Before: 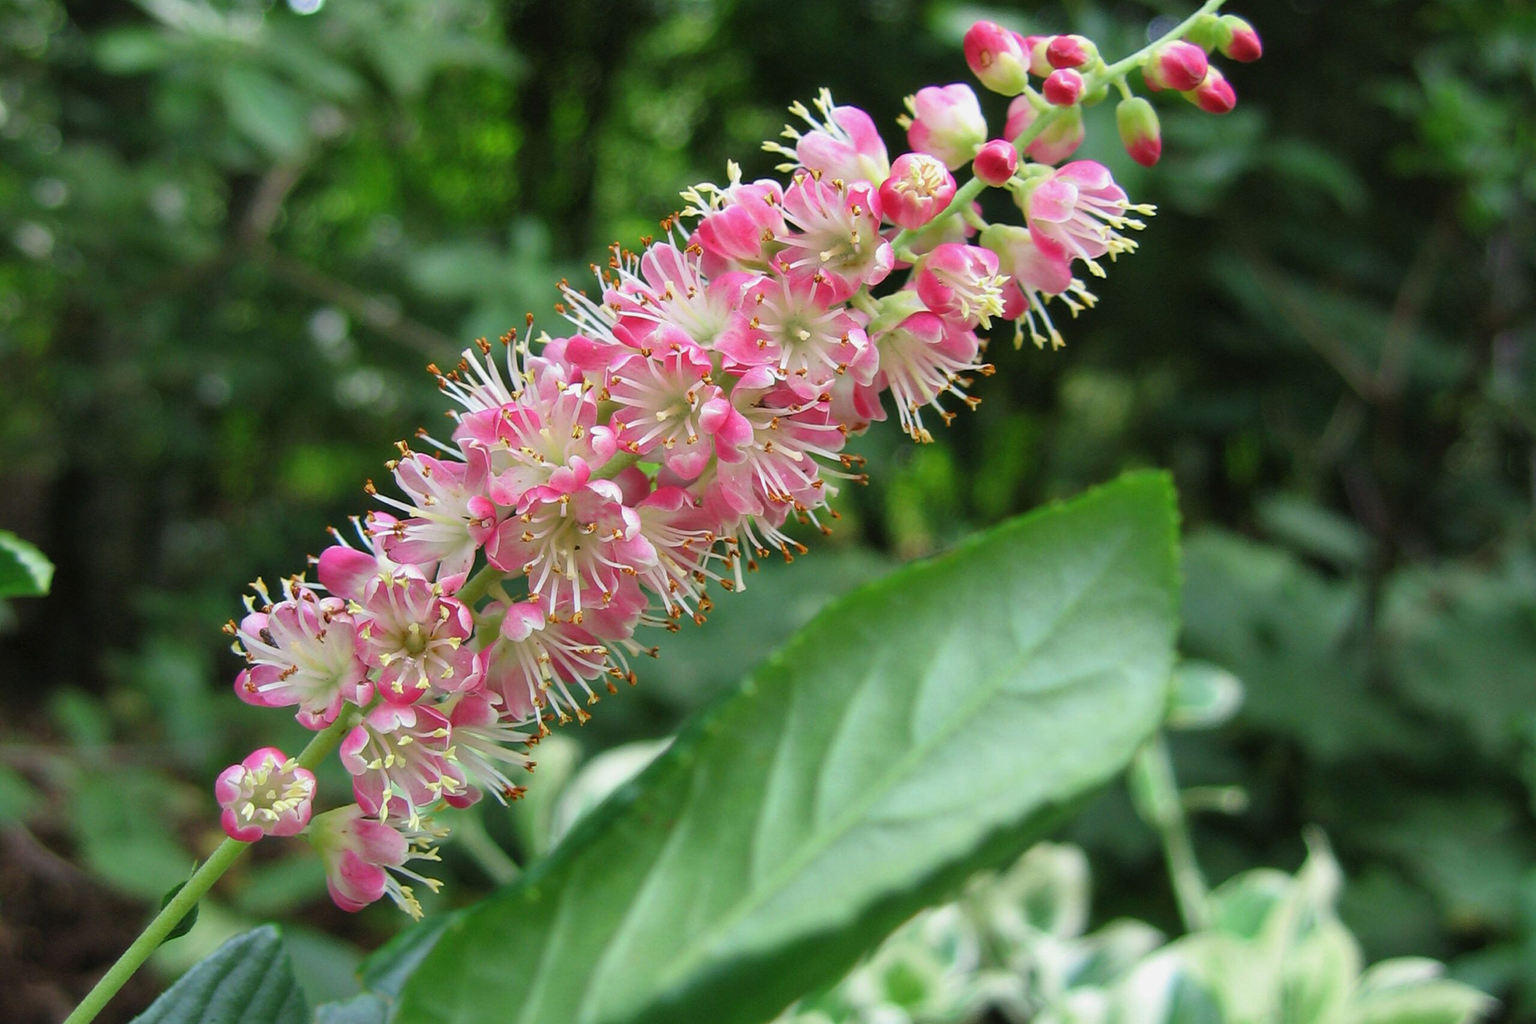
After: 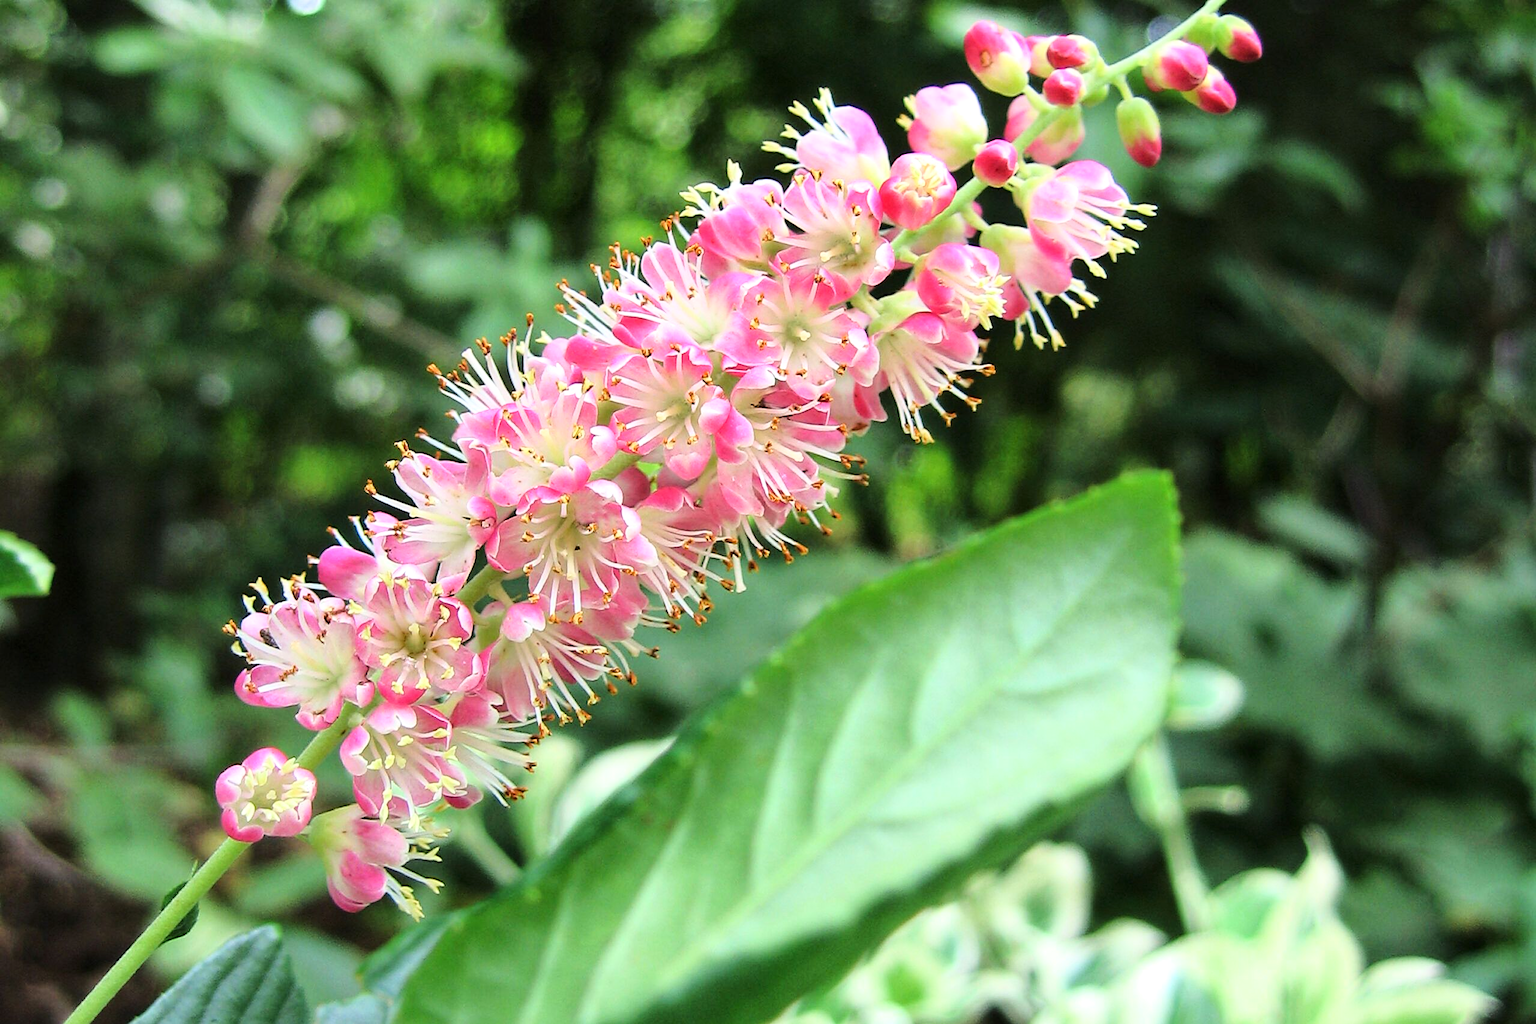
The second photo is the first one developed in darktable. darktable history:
local contrast: highlights 103%, shadows 101%, detail 119%, midtone range 0.2
sharpen: radius 1.893, amount 0.403, threshold 1.456
base curve: curves: ch0 [(0, 0) (0.028, 0.03) (0.121, 0.232) (0.46, 0.748) (0.859, 0.968) (1, 1)]
levels: mode automatic, levels [0.008, 0.318, 0.836]
